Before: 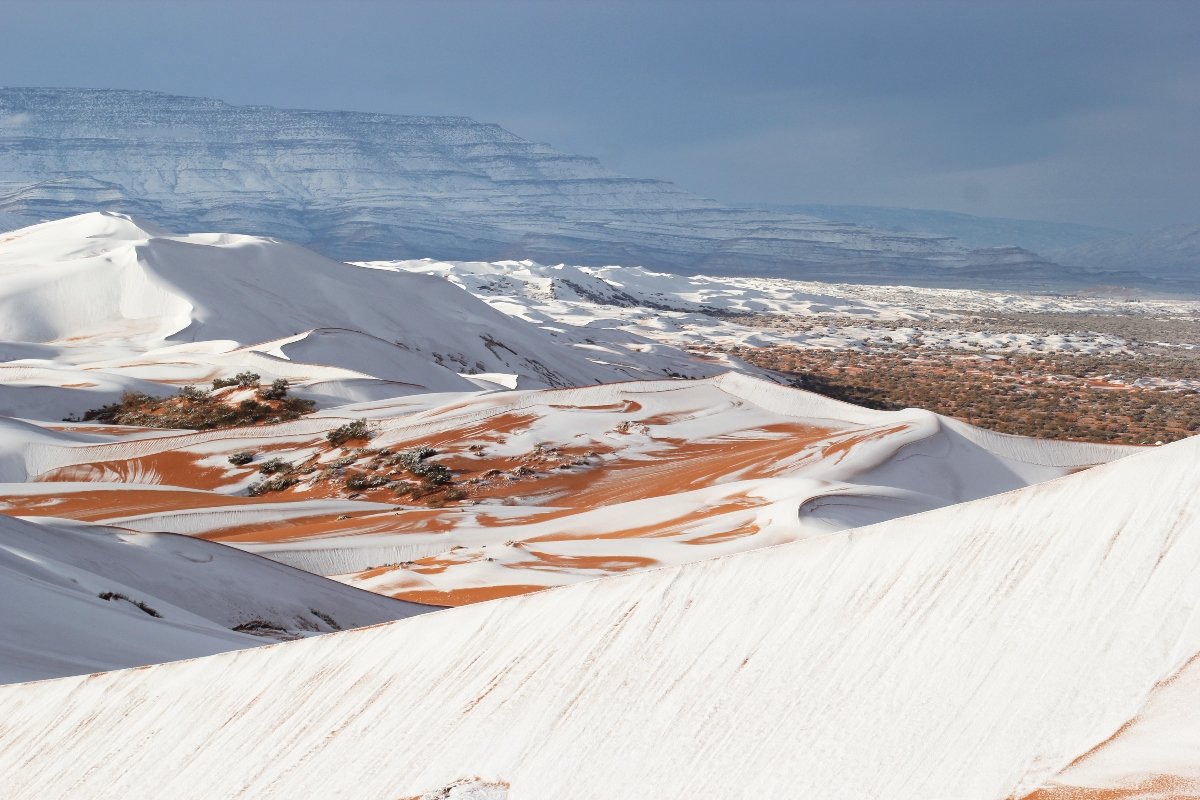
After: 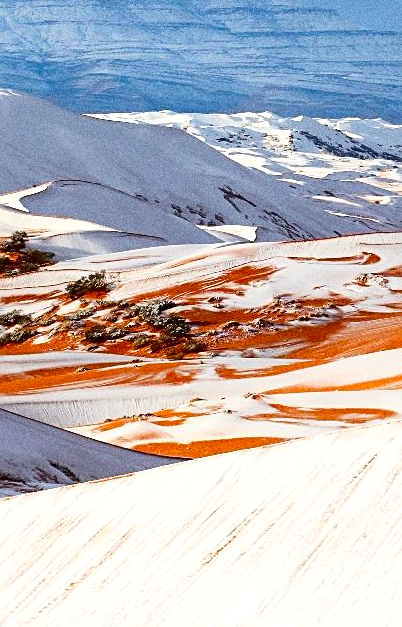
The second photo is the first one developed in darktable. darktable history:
exposure: exposure 0.197 EV, compensate highlight preservation false
crop and rotate: left 21.77%, top 18.528%, right 44.676%, bottom 2.997%
color balance rgb: perceptual saturation grading › global saturation 25%, perceptual brilliance grading › mid-tones 10%, perceptual brilliance grading › shadows 15%, global vibrance 20%
sharpen: on, module defaults
contrast brightness saturation: contrast 0.22, brightness -0.19, saturation 0.24
grain: coarseness 0.09 ISO, strength 40%
